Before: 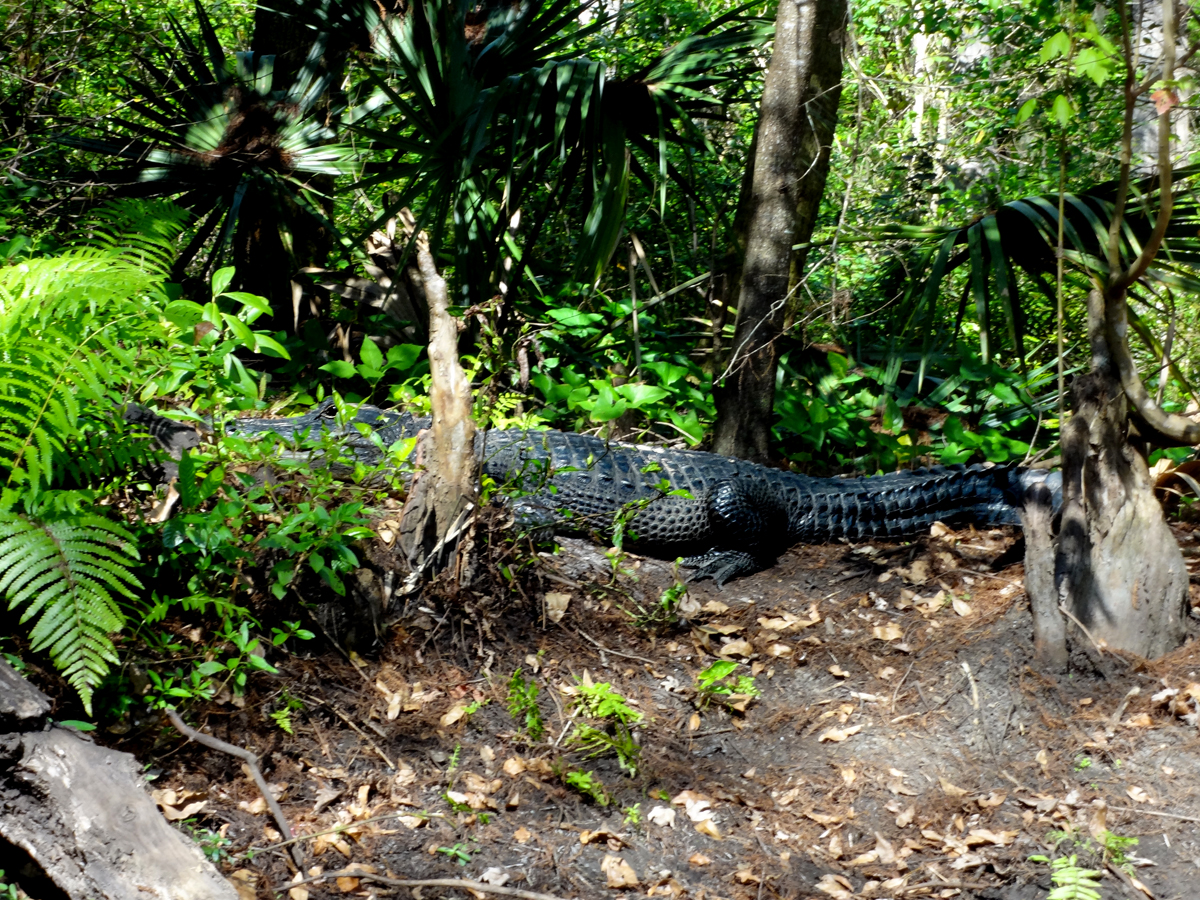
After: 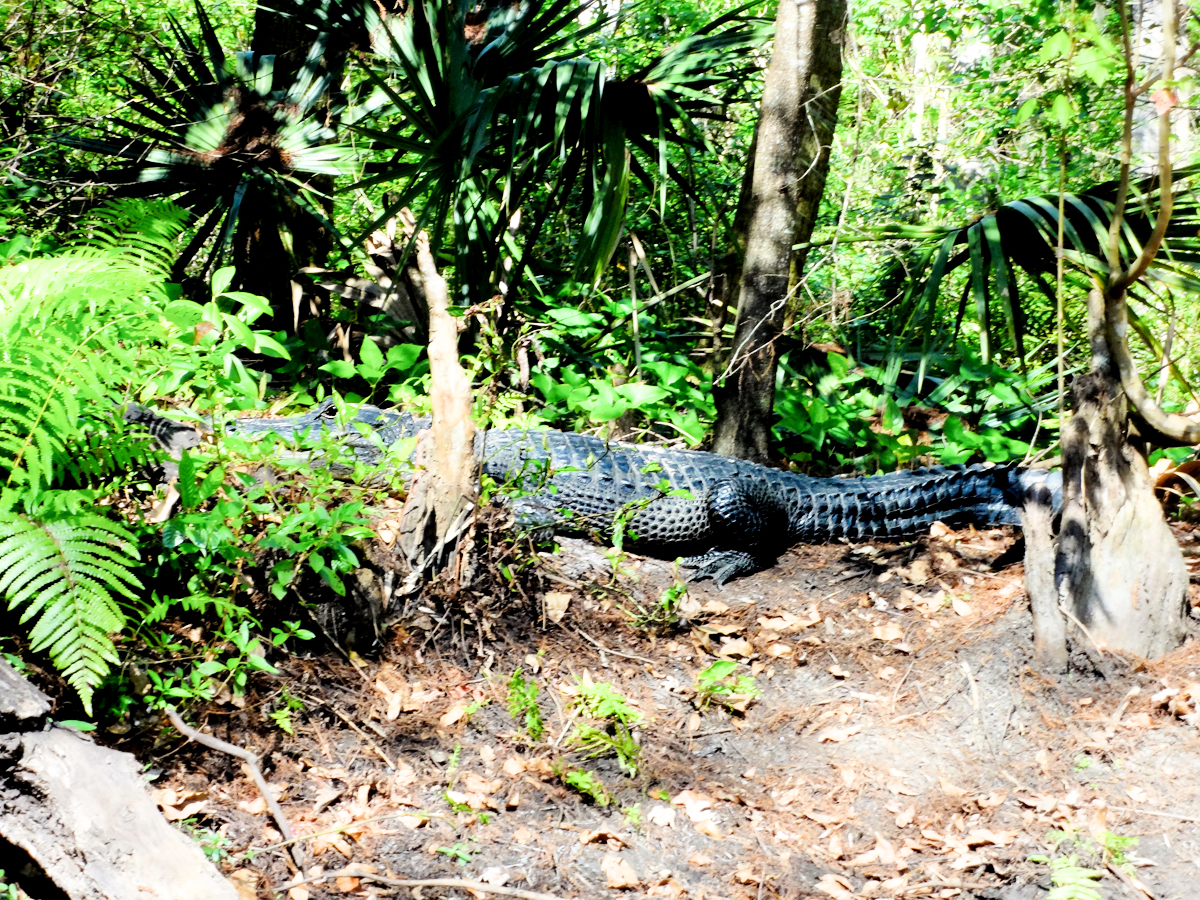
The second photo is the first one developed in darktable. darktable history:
exposure: exposure 2.042 EV, compensate highlight preservation false
filmic rgb: black relative exposure -7.65 EV, white relative exposure 4.56 EV, hardness 3.61, iterations of high-quality reconstruction 0
